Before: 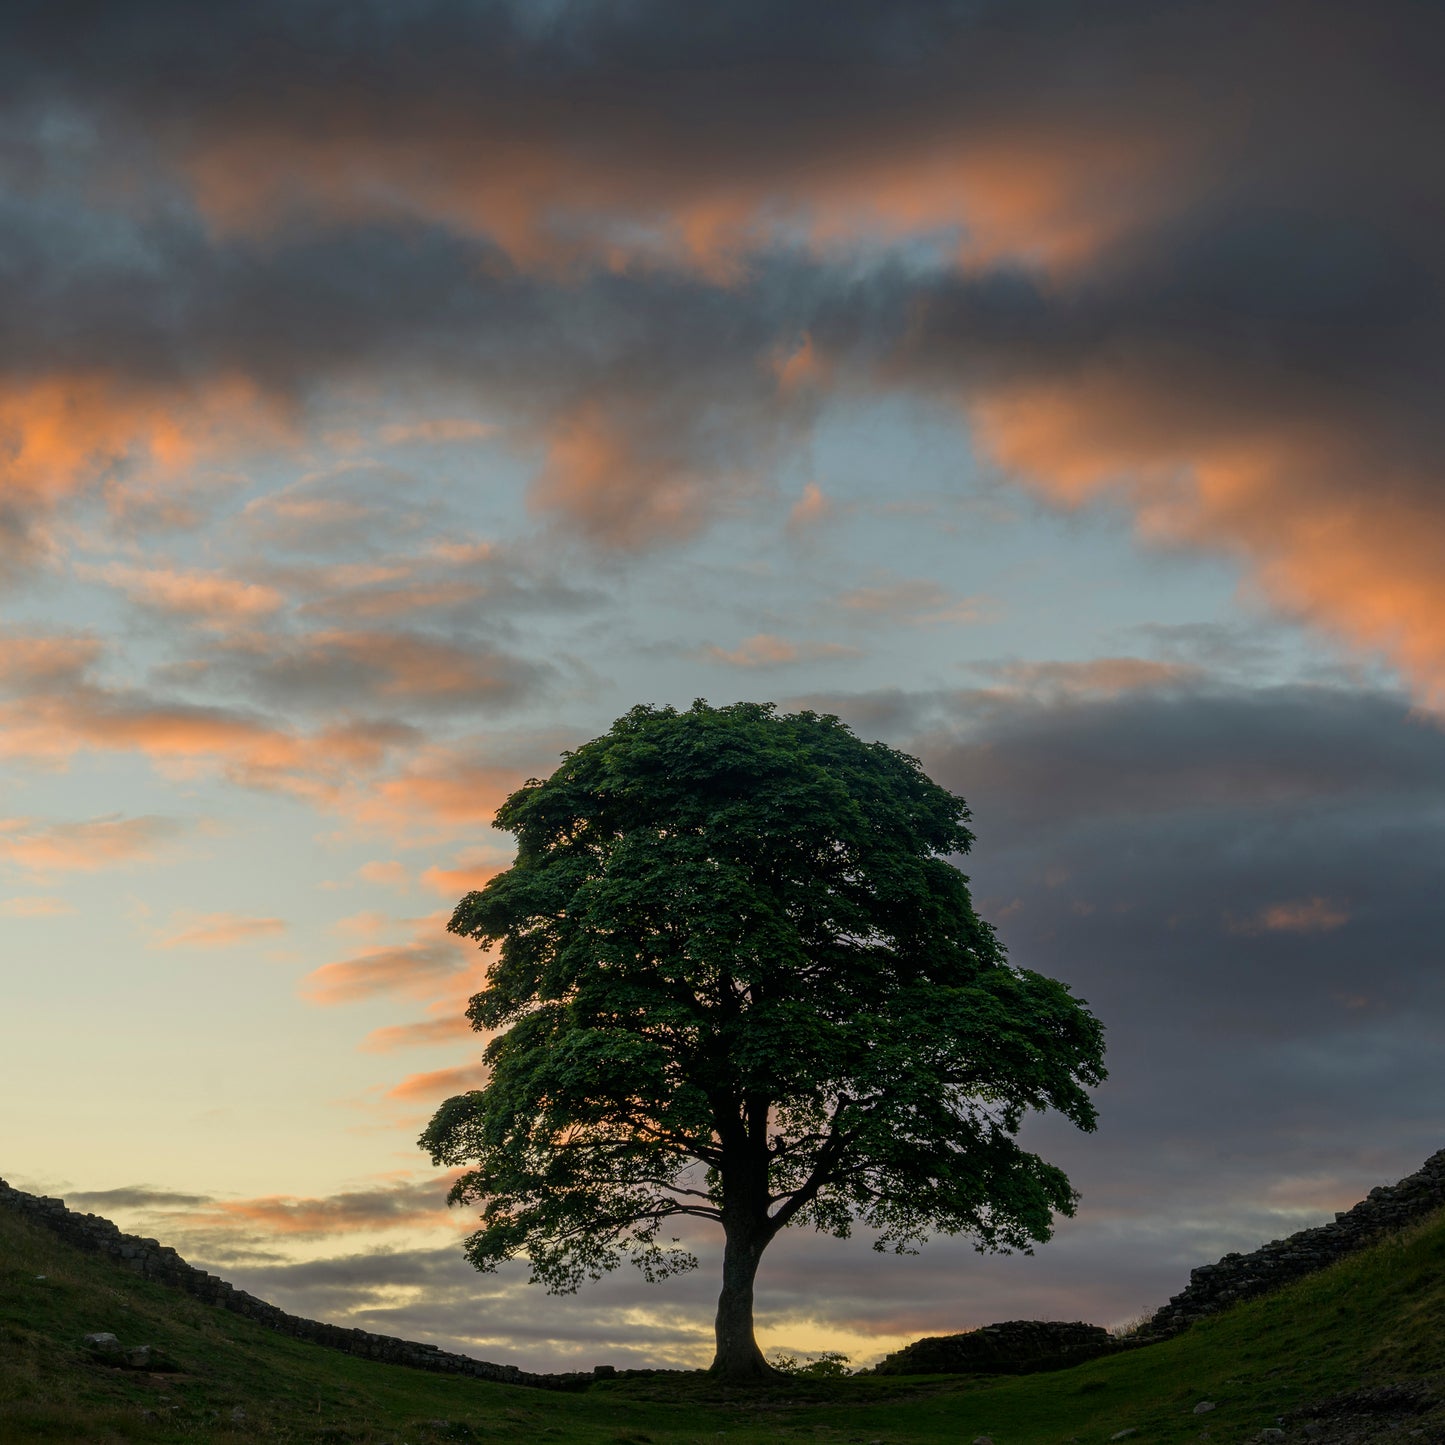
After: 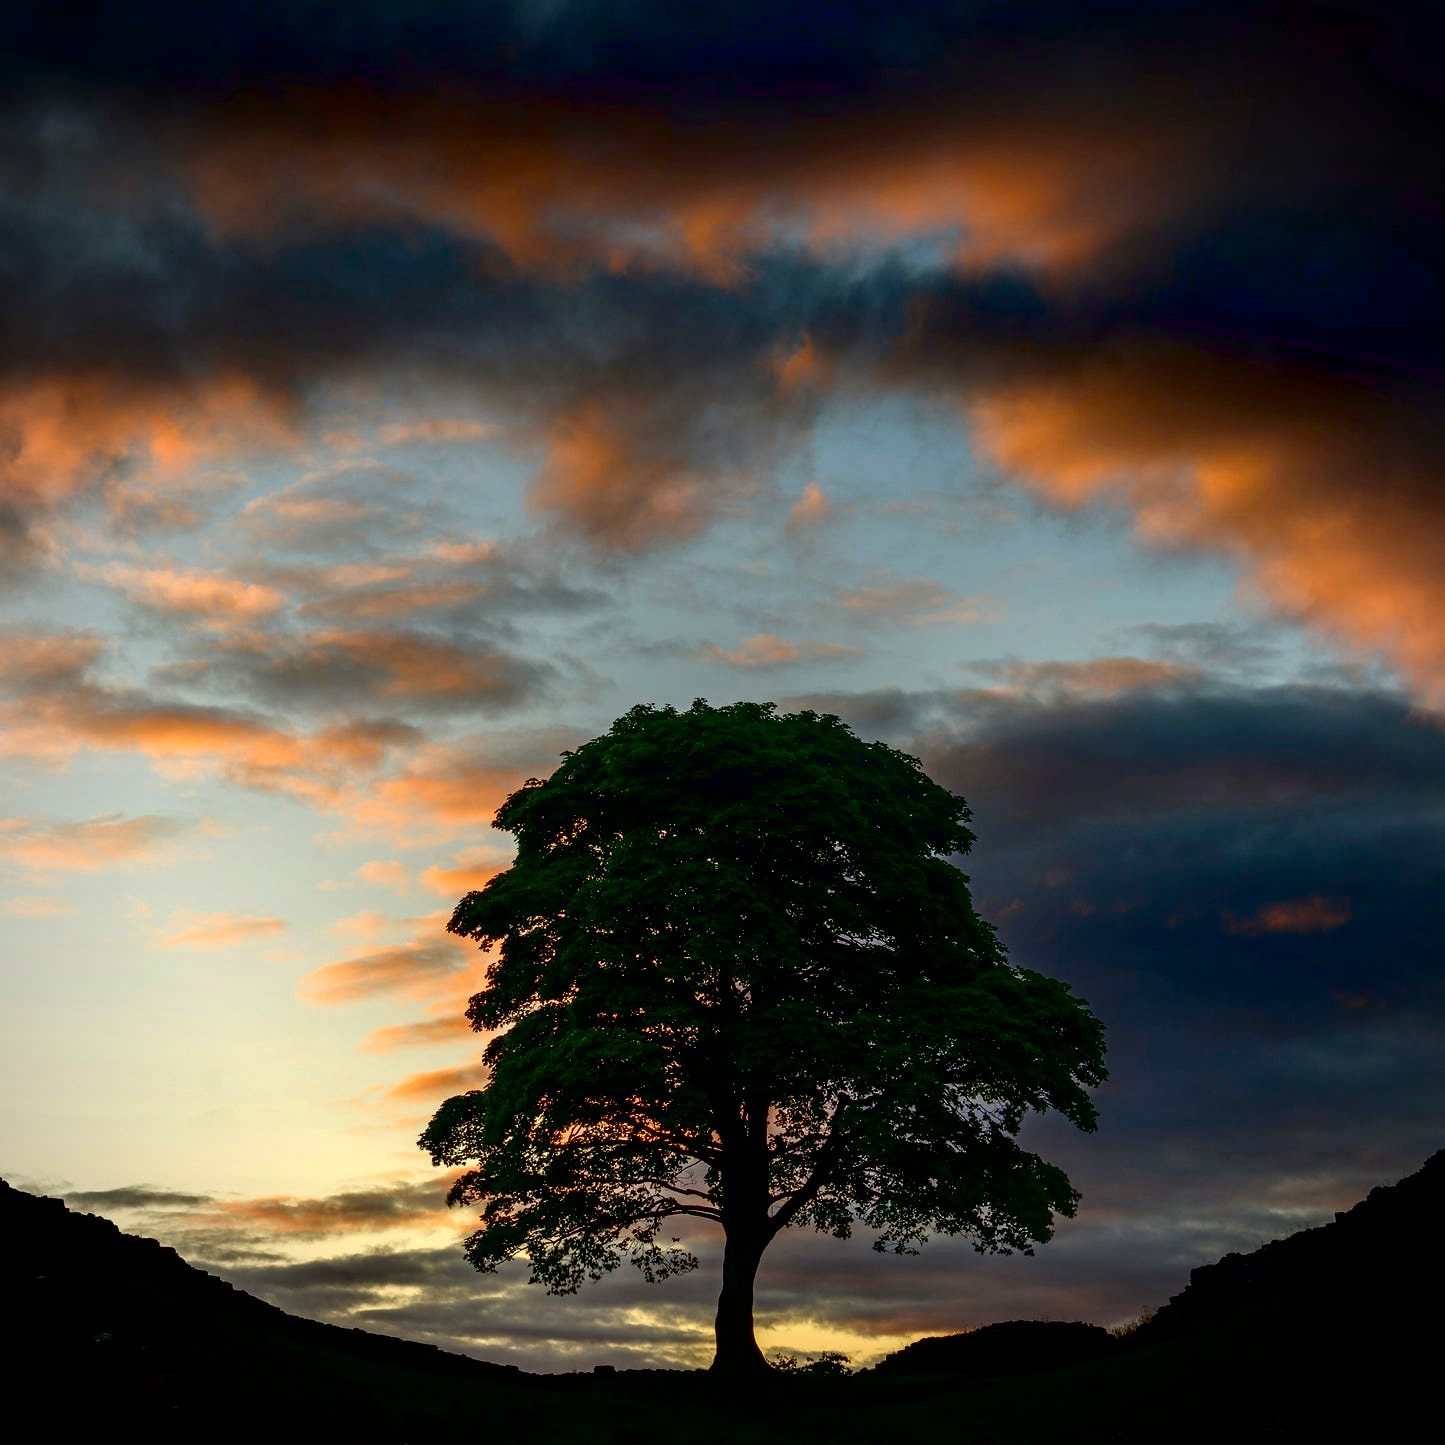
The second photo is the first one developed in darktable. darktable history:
vignetting: automatic ratio true
exposure: black level correction 0.04, exposure 0.5 EV, compensate highlight preservation false
contrast brightness saturation: contrast 0.1, brightness -0.26, saturation 0.14
